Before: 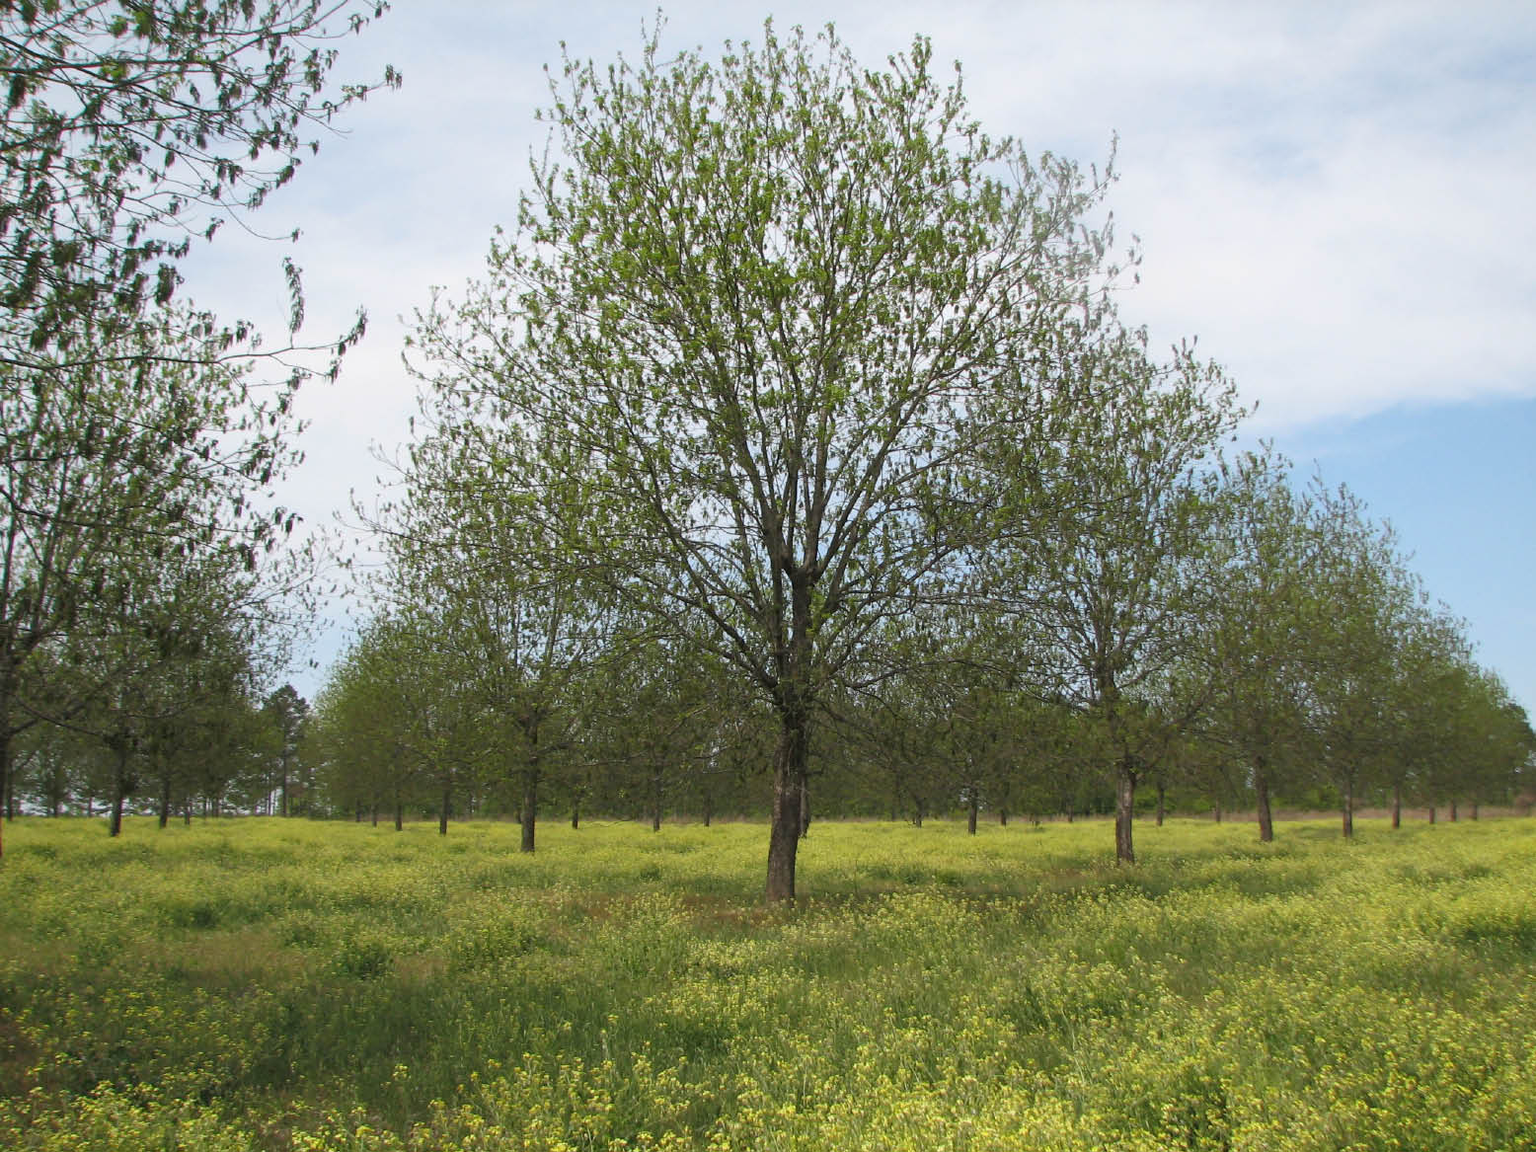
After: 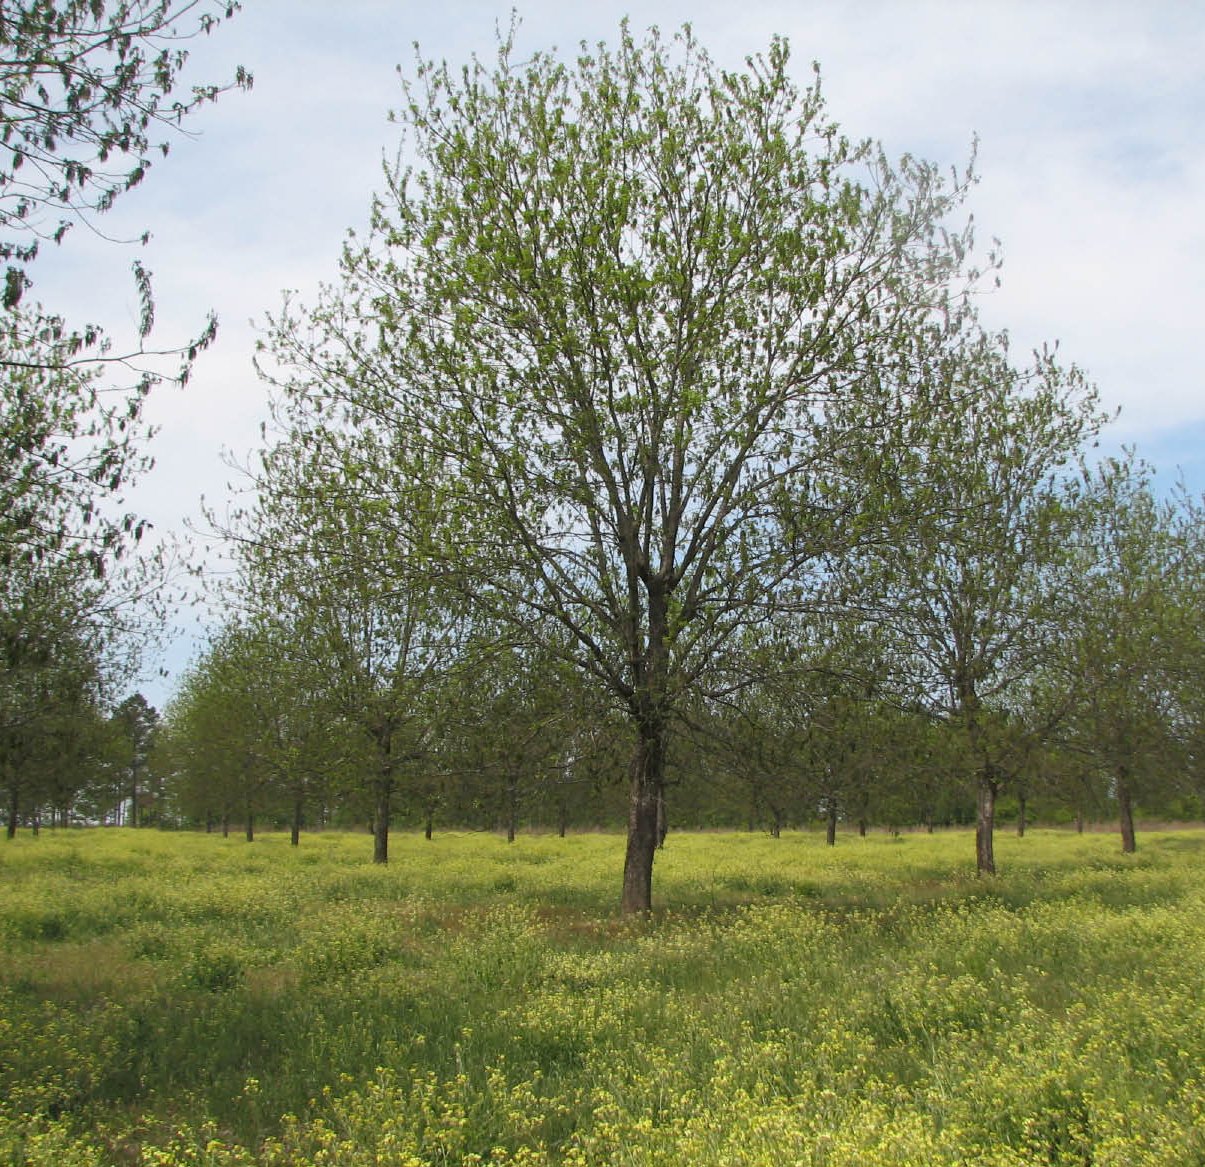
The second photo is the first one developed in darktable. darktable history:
crop: left 9.899%, right 12.635%
